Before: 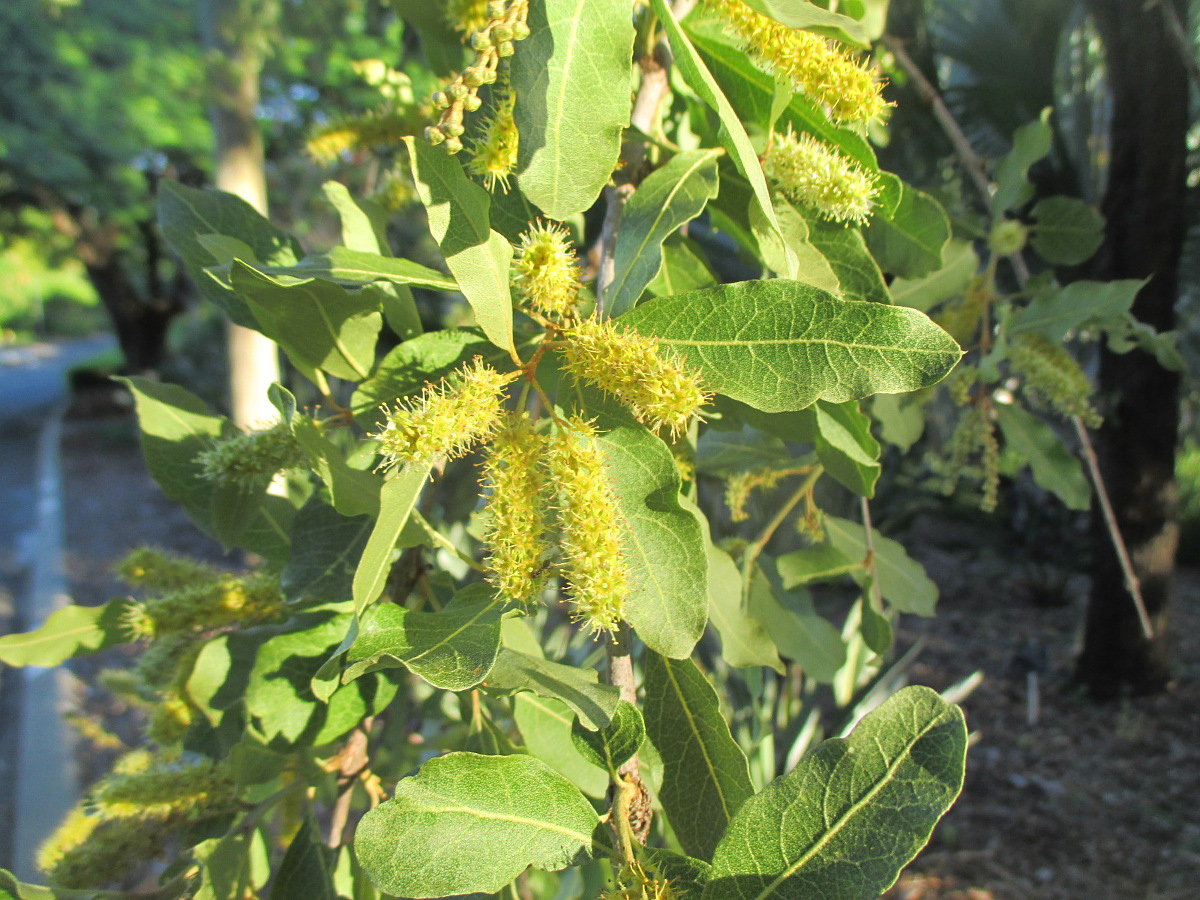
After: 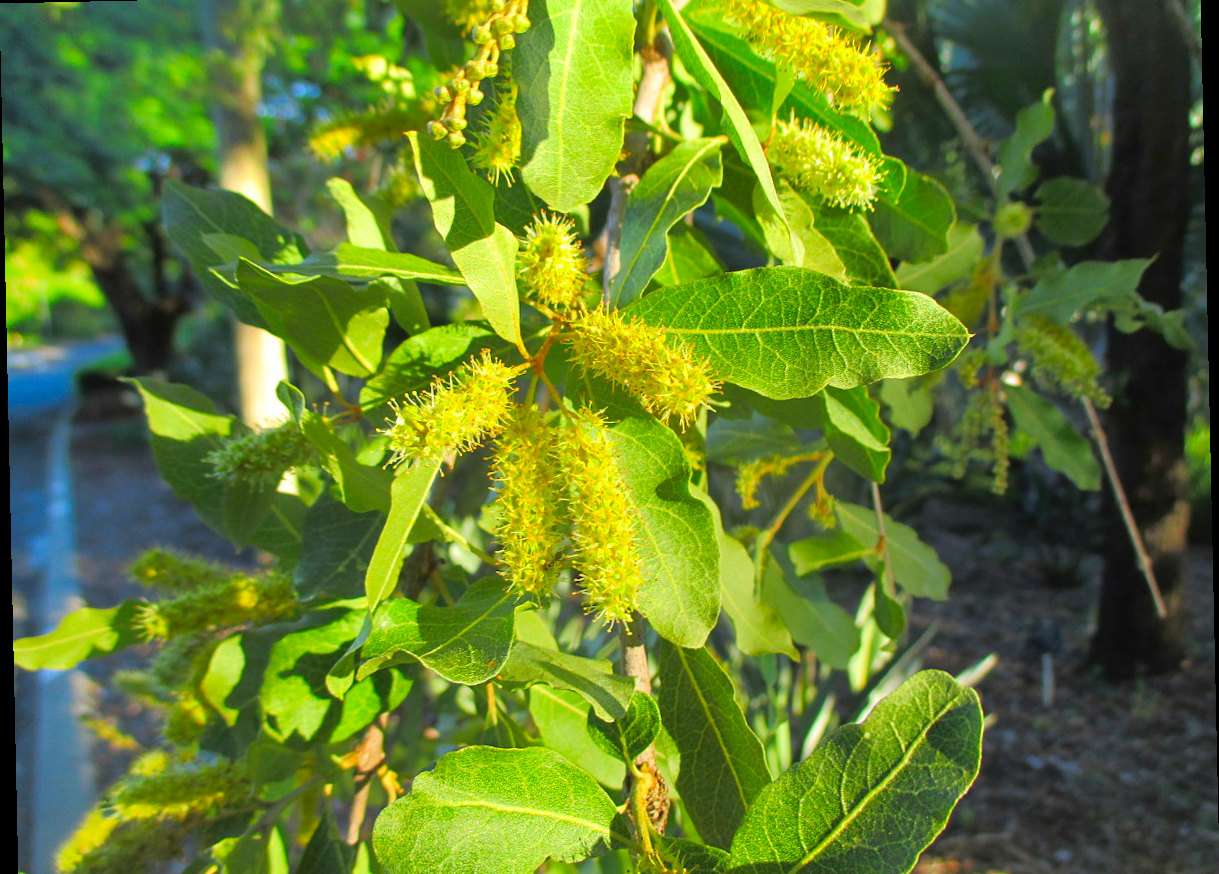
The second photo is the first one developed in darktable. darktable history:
crop and rotate: top 2.479%, bottom 3.018%
contrast brightness saturation: saturation 0.5
white balance: emerald 1
rotate and perspective: rotation -1.24°, automatic cropping off
